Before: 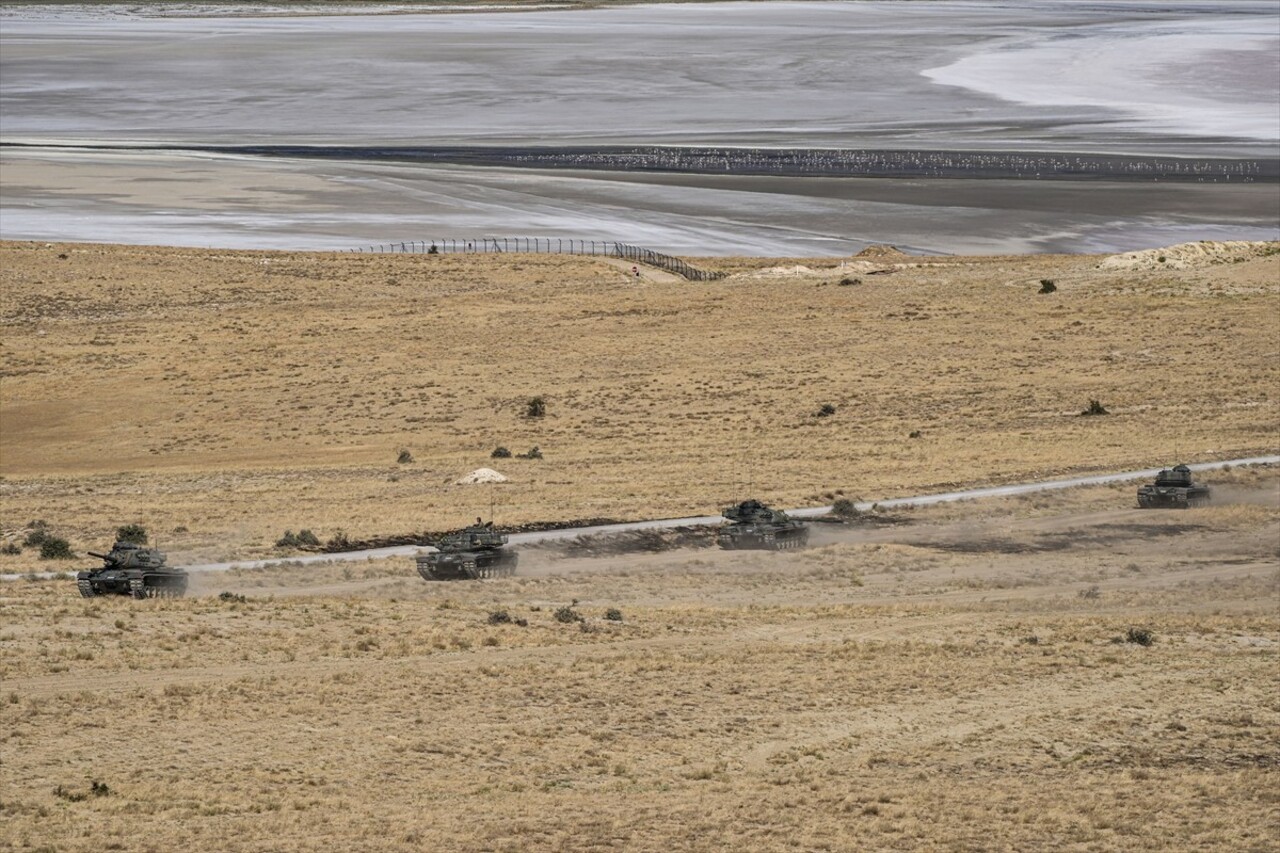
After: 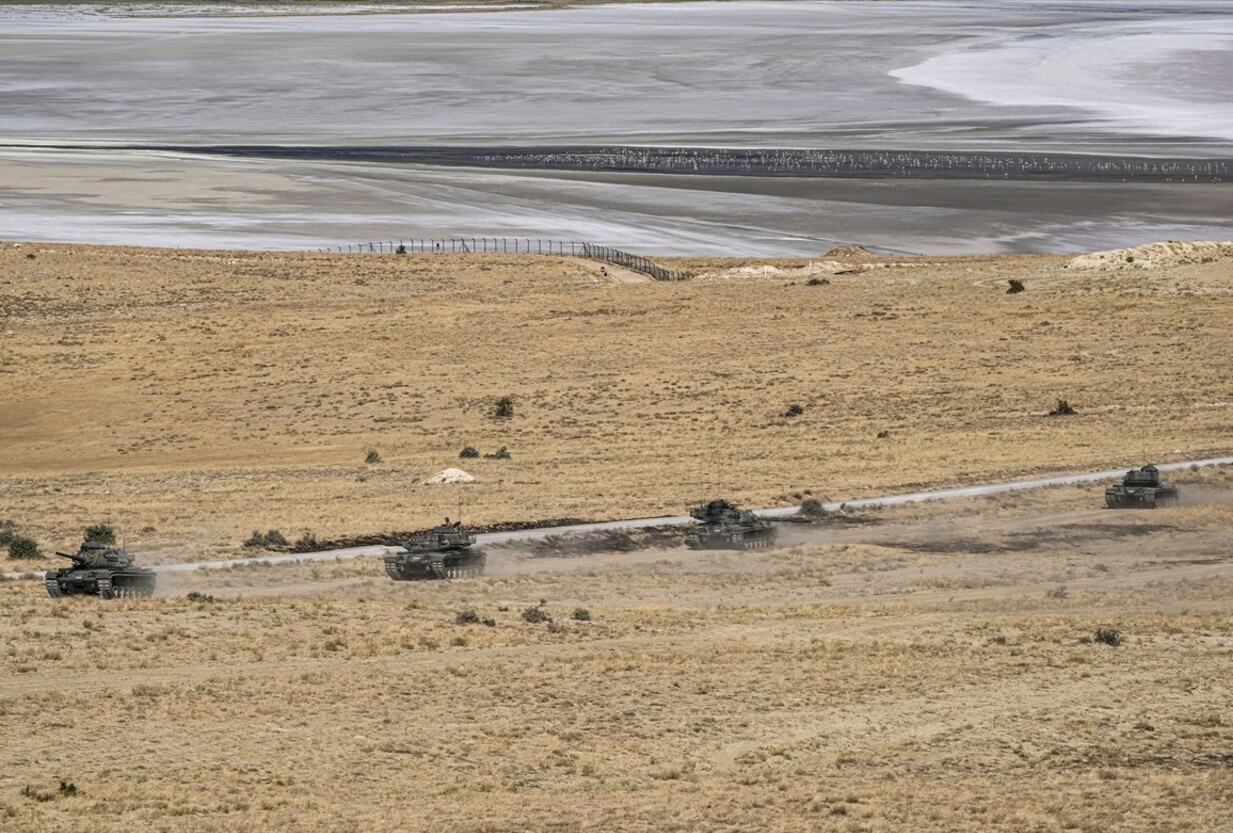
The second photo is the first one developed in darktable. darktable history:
exposure: exposure 0.127 EV, compensate highlight preservation false
crop and rotate: left 2.536%, right 1.107%, bottom 2.246%
